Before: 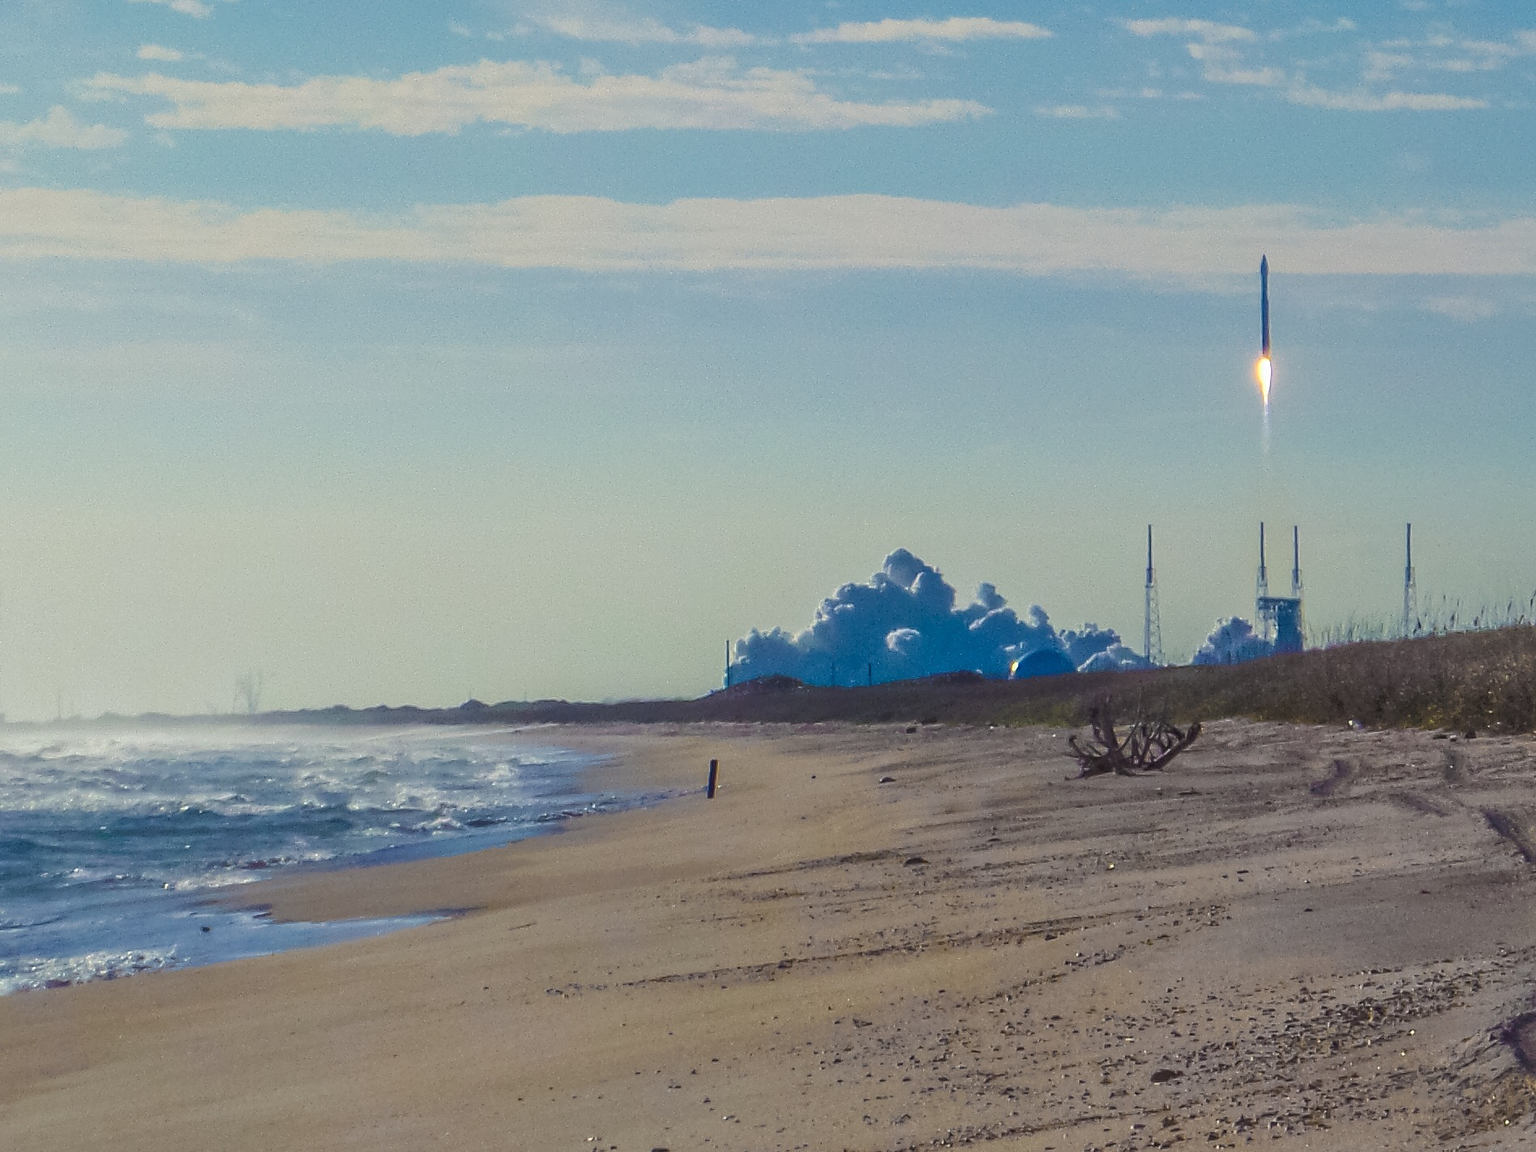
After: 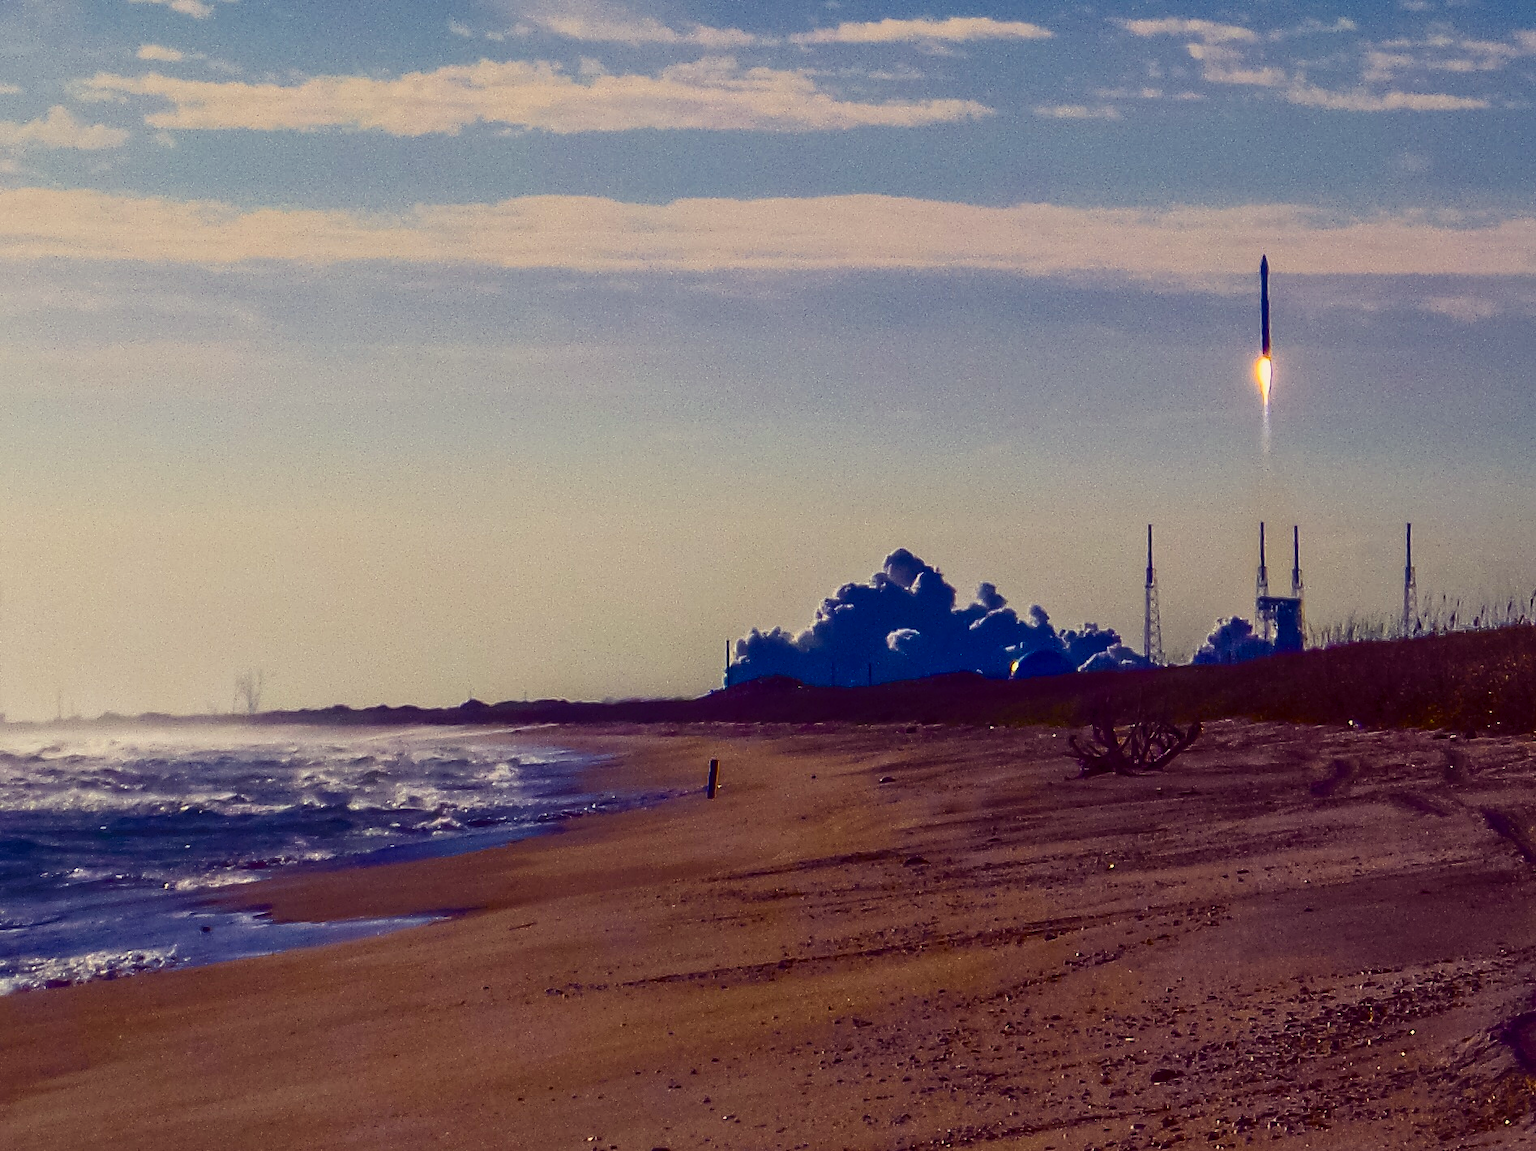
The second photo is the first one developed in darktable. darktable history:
contrast brightness saturation: contrast 0.4, brightness 0.05, saturation 0.25
color balance rgb: shadows lift › luminance -21.66%, shadows lift › chroma 8.98%, shadows lift › hue 283.37°, power › chroma 1.55%, power › hue 25.59°, highlights gain › luminance 6.08%, highlights gain › chroma 2.55%, highlights gain › hue 90°, global offset › luminance -0.87%, perceptual saturation grading › global saturation 27.49%, perceptual saturation grading › highlights -28.39%, perceptual saturation grading › mid-tones 15.22%, perceptual saturation grading › shadows 33.98%, perceptual brilliance grading › highlights 10%, perceptual brilliance grading › mid-tones 5%
exposure: black level correction -0.016, exposure -1.018 EV, compensate highlight preservation false
